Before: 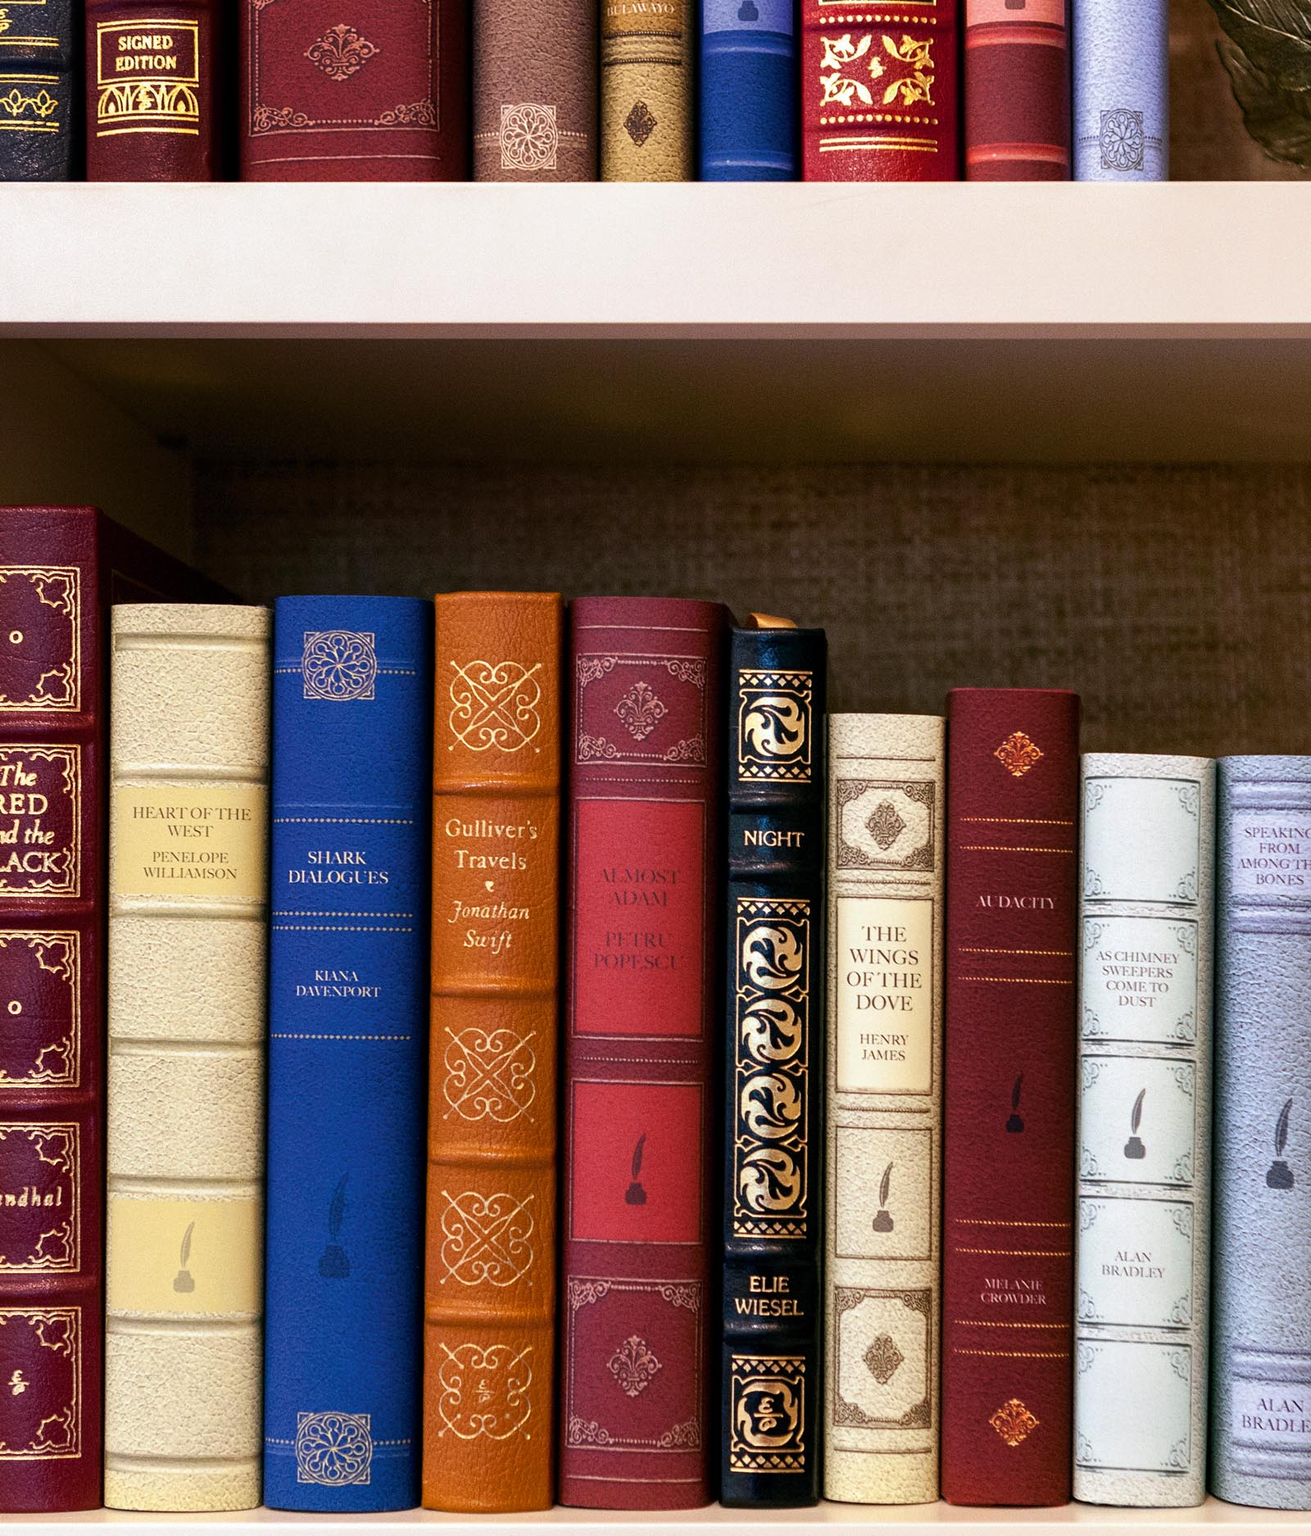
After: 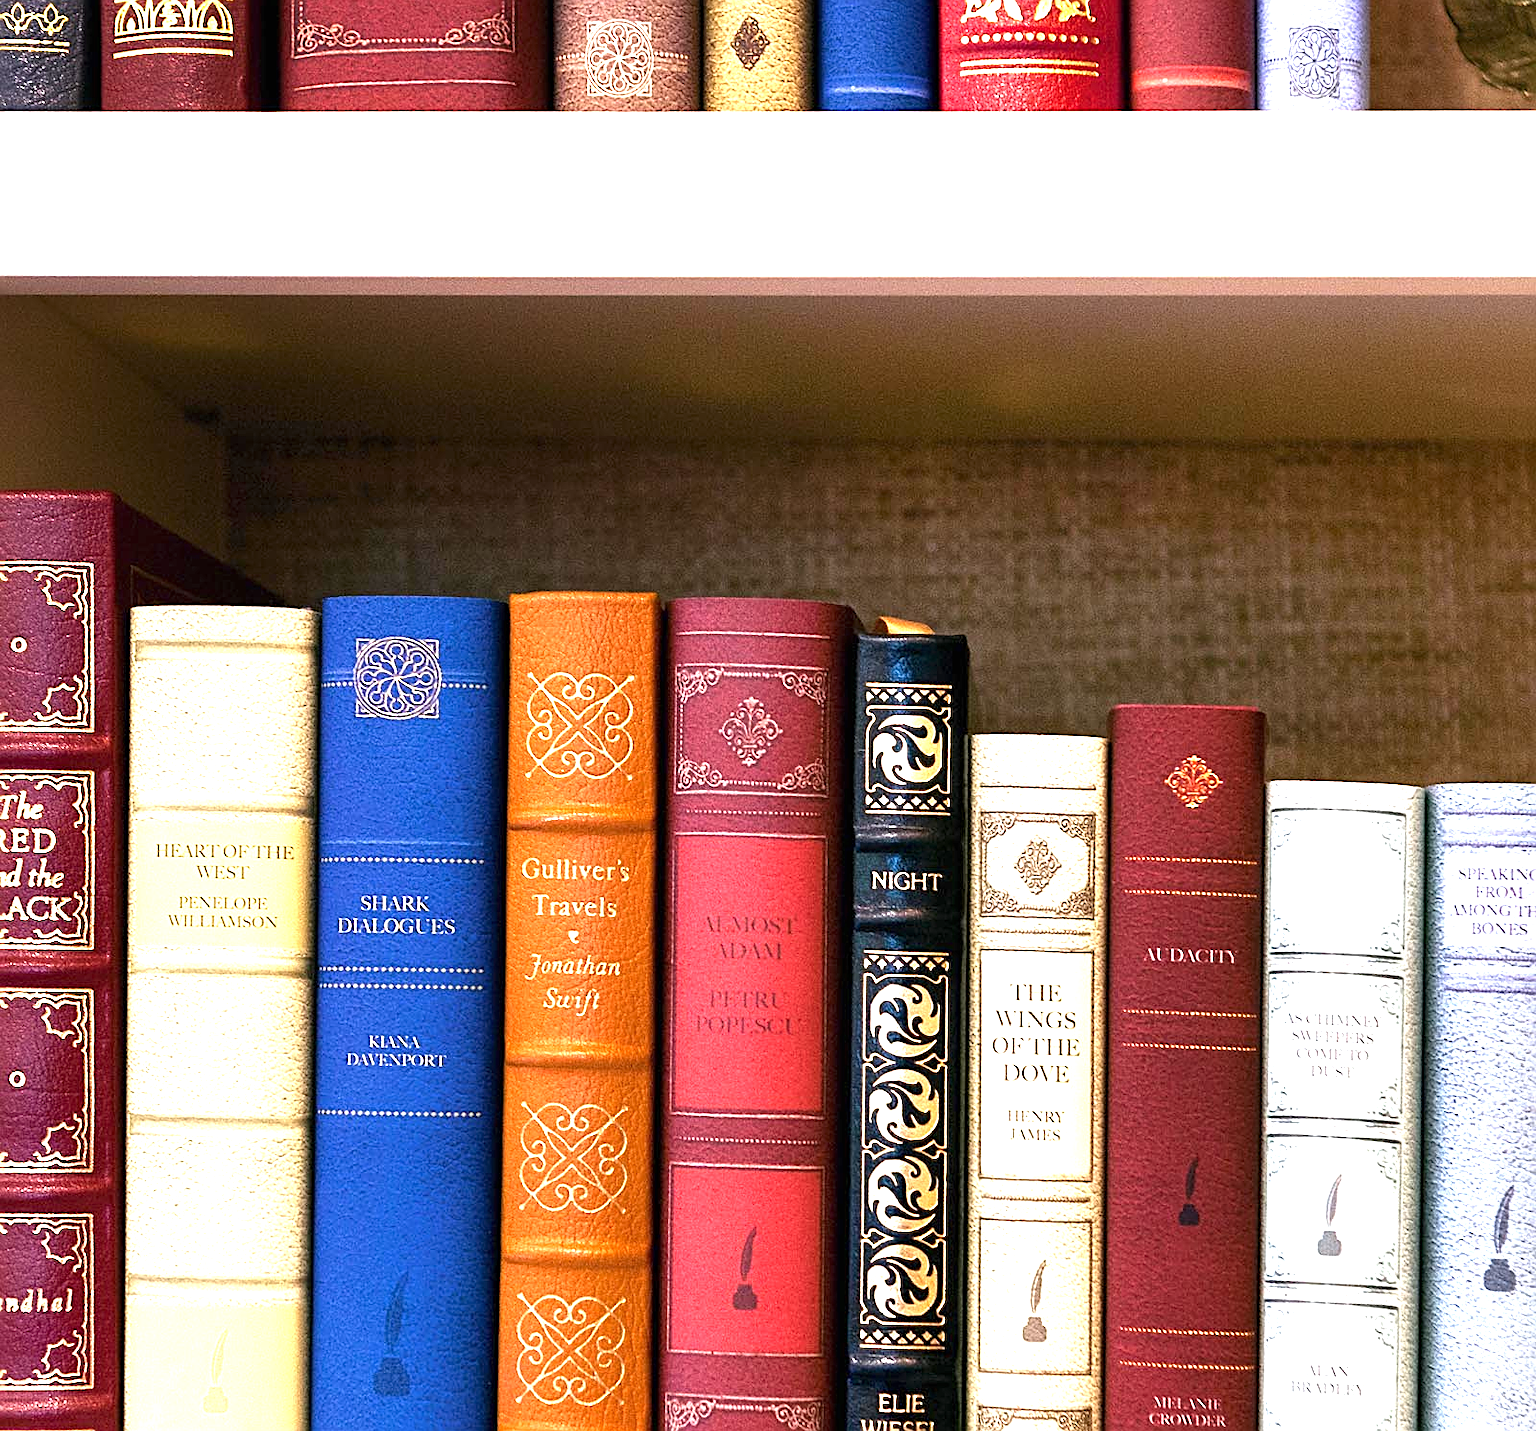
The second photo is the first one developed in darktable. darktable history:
exposure: black level correction 0, exposure 1.451 EV, compensate highlight preservation false
crop and rotate: top 5.662%, bottom 14.8%
sharpen: on, module defaults
